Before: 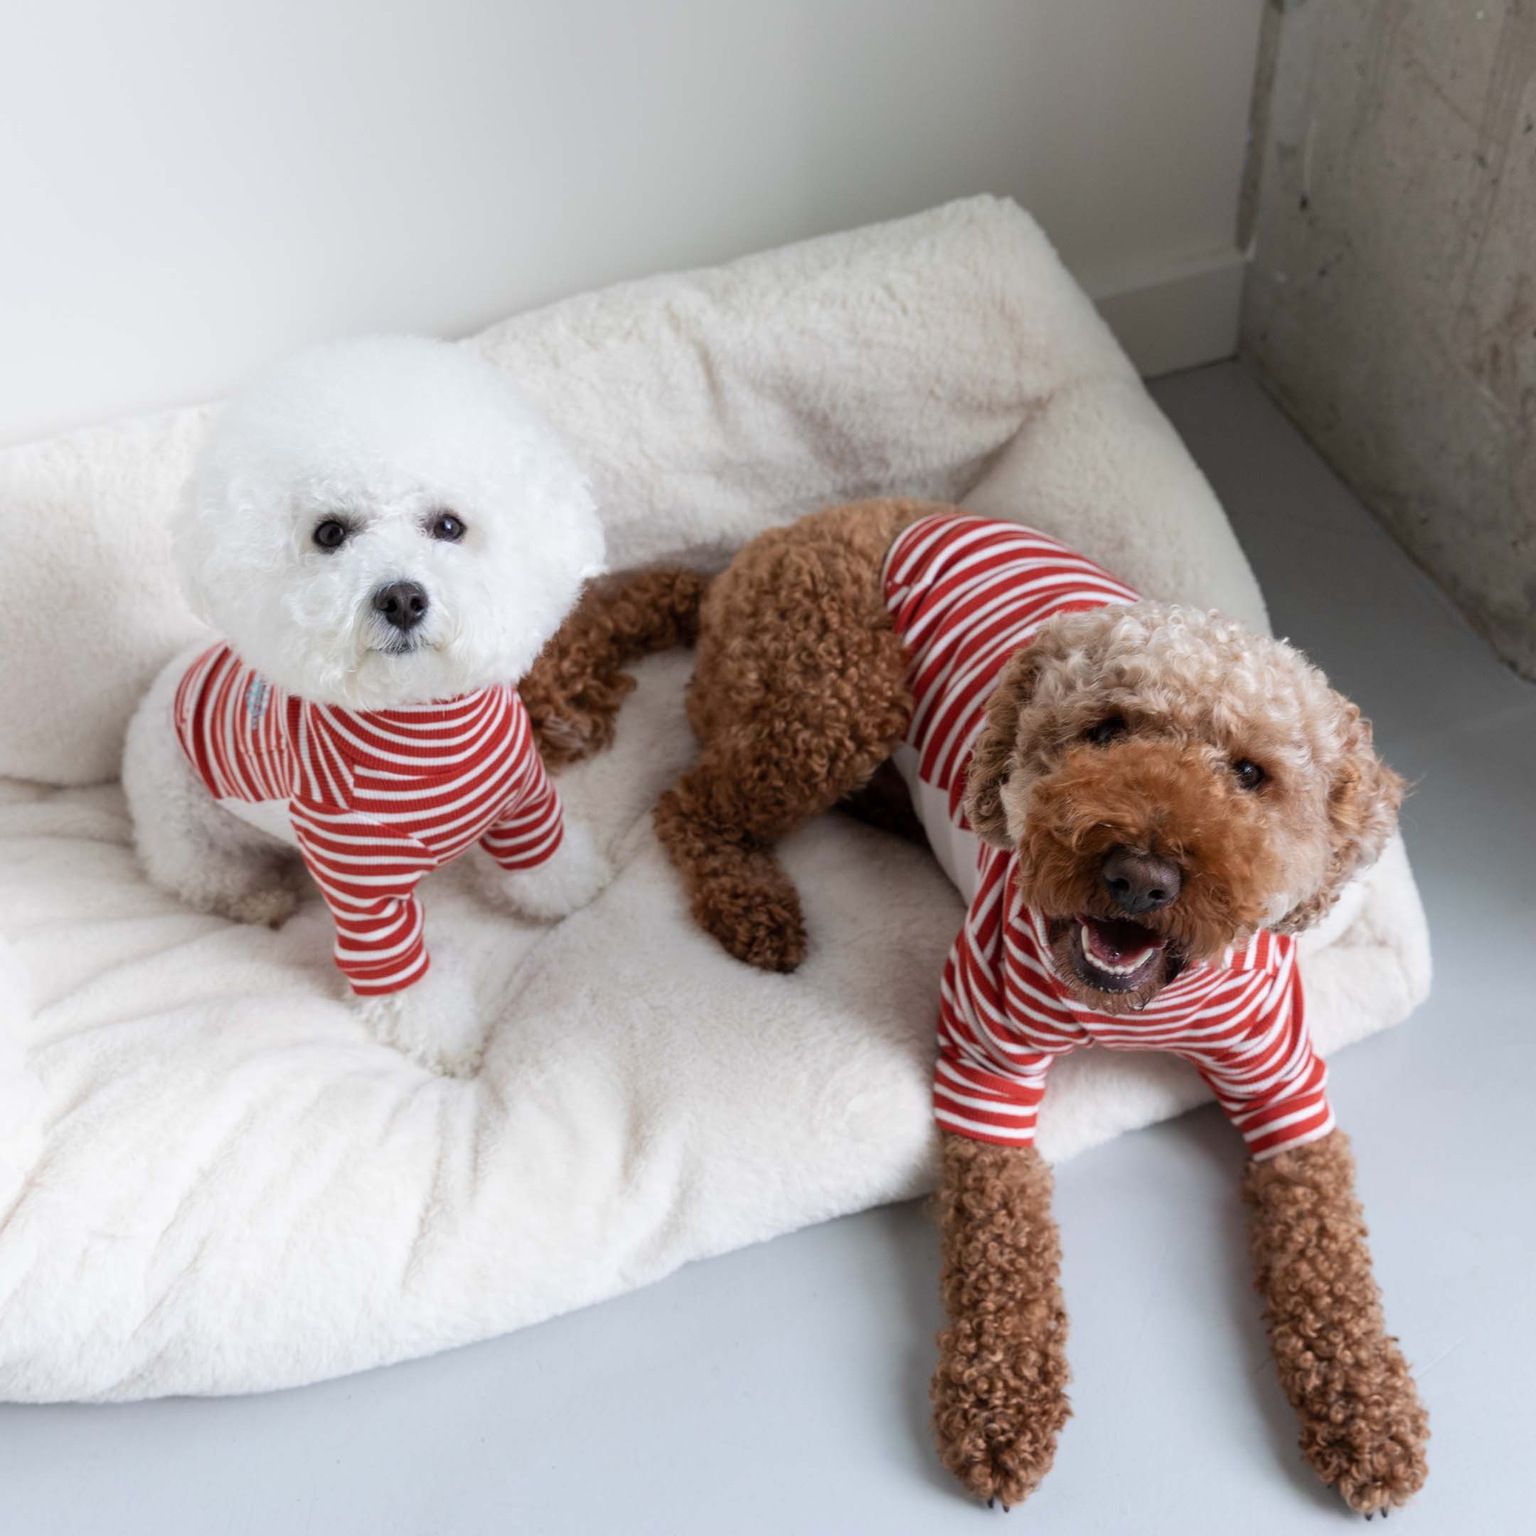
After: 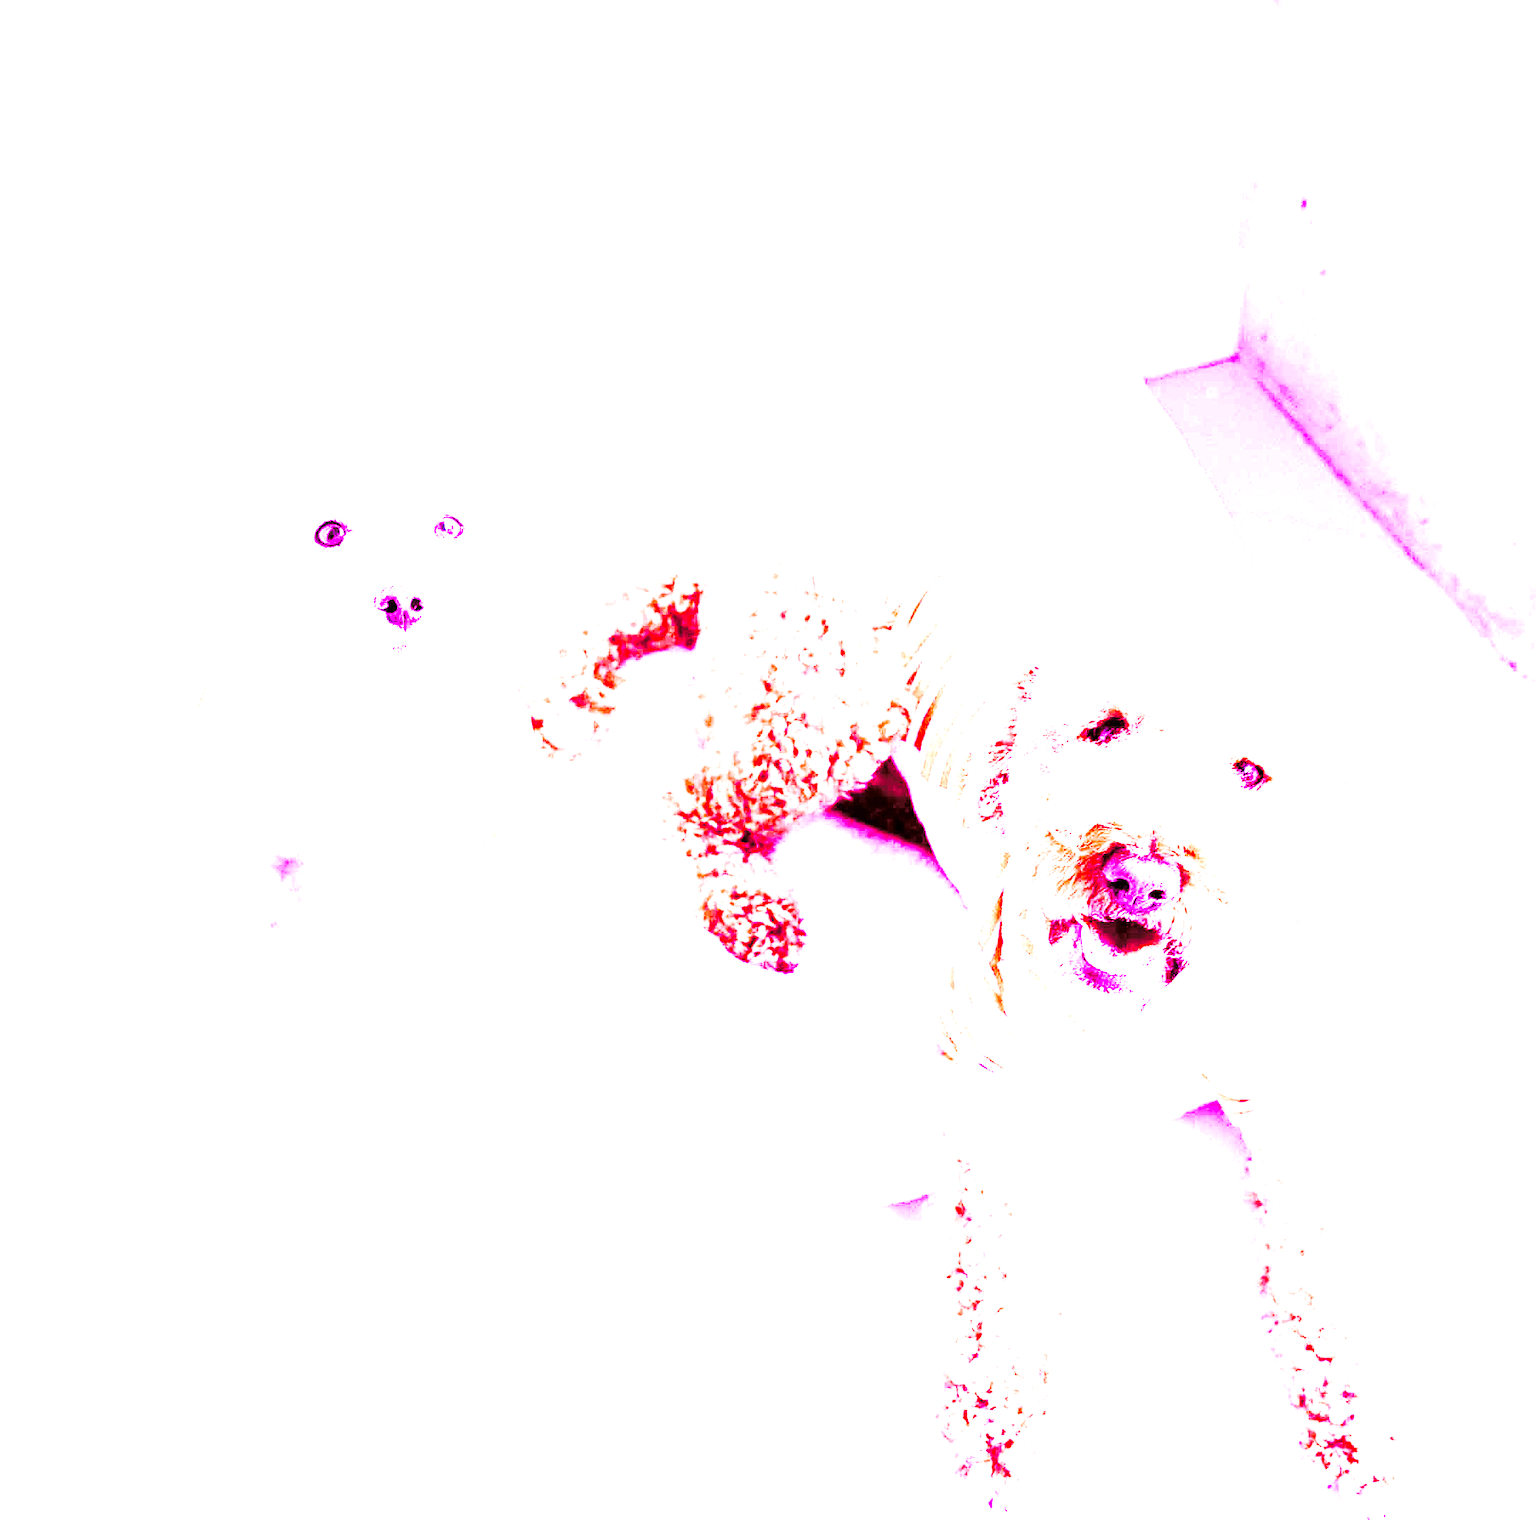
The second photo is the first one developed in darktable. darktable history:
white balance: red 8, blue 8
sharpen: on, module defaults
split-toning: highlights › hue 187.2°, highlights › saturation 0.83, balance -68.05, compress 56.43%
base curve: curves: ch0 [(0, 0) (0.032, 0.025) (0.121, 0.166) (0.206, 0.329) (0.605, 0.79) (1, 1)], preserve colors none
contrast brightness saturation: contrast 0.22, brightness -0.19, saturation 0.24
